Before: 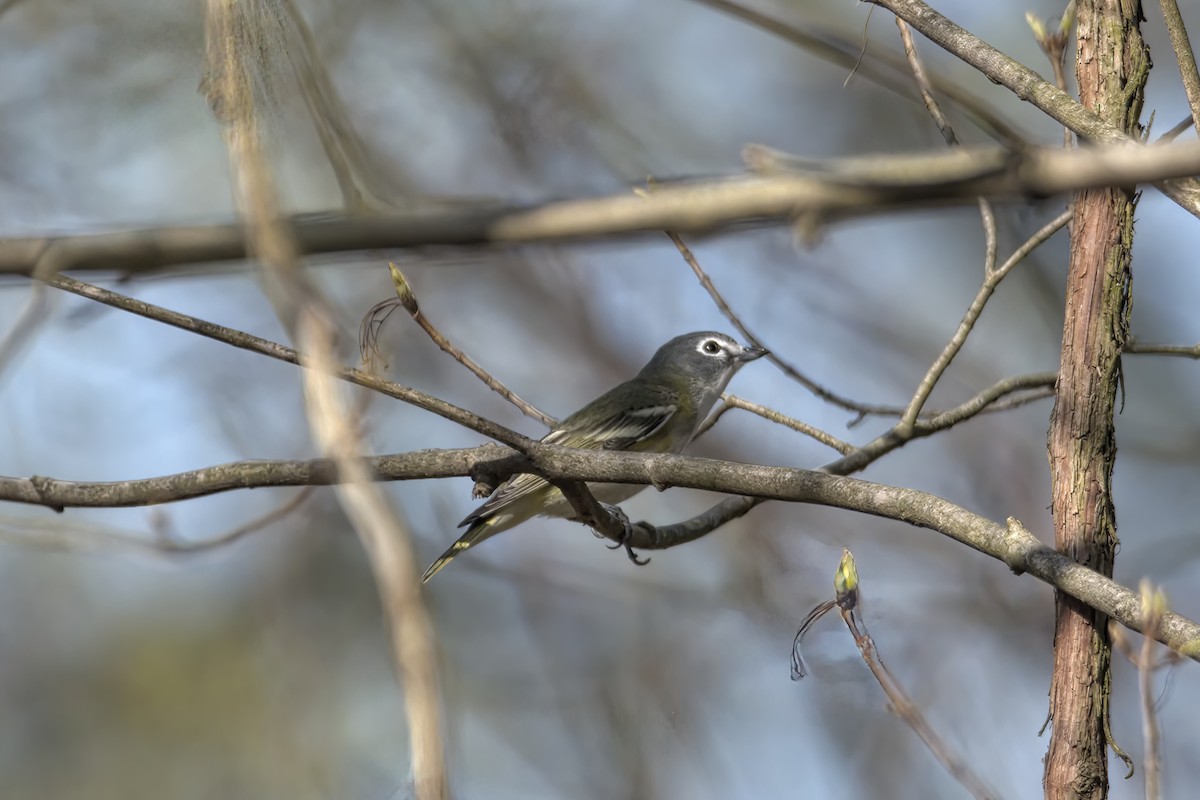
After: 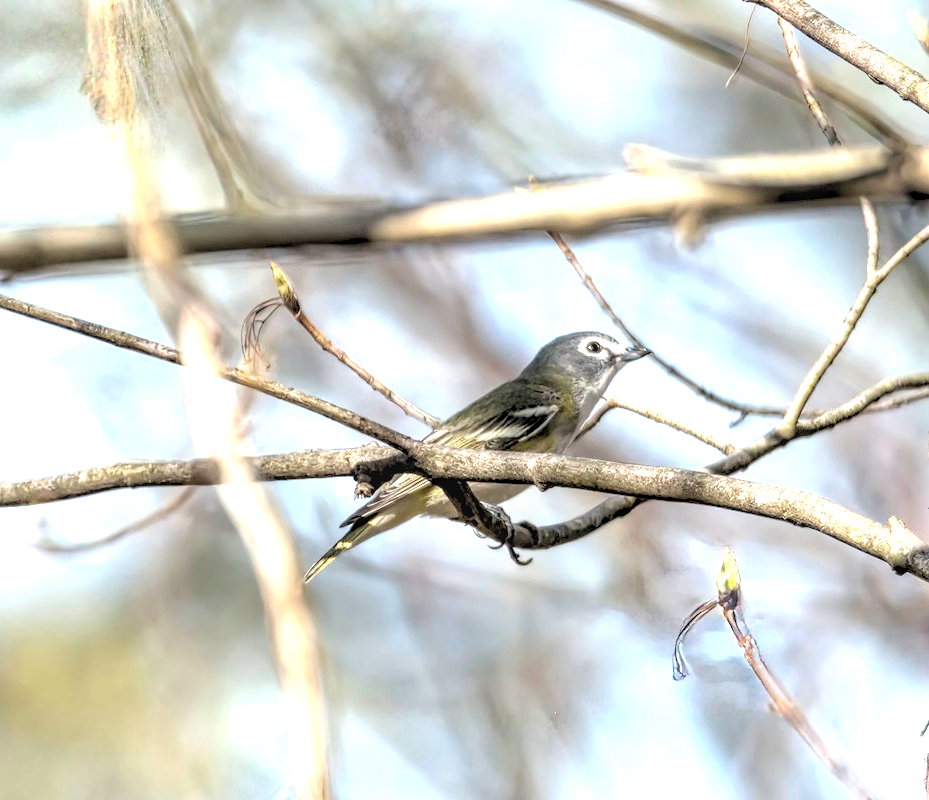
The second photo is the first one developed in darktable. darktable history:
crop: left 9.88%, right 12.664%
rgb levels: levels [[0.029, 0.461, 0.922], [0, 0.5, 1], [0, 0.5, 1]]
local contrast: on, module defaults
exposure: exposure 1.5 EV, compensate highlight preservation false
